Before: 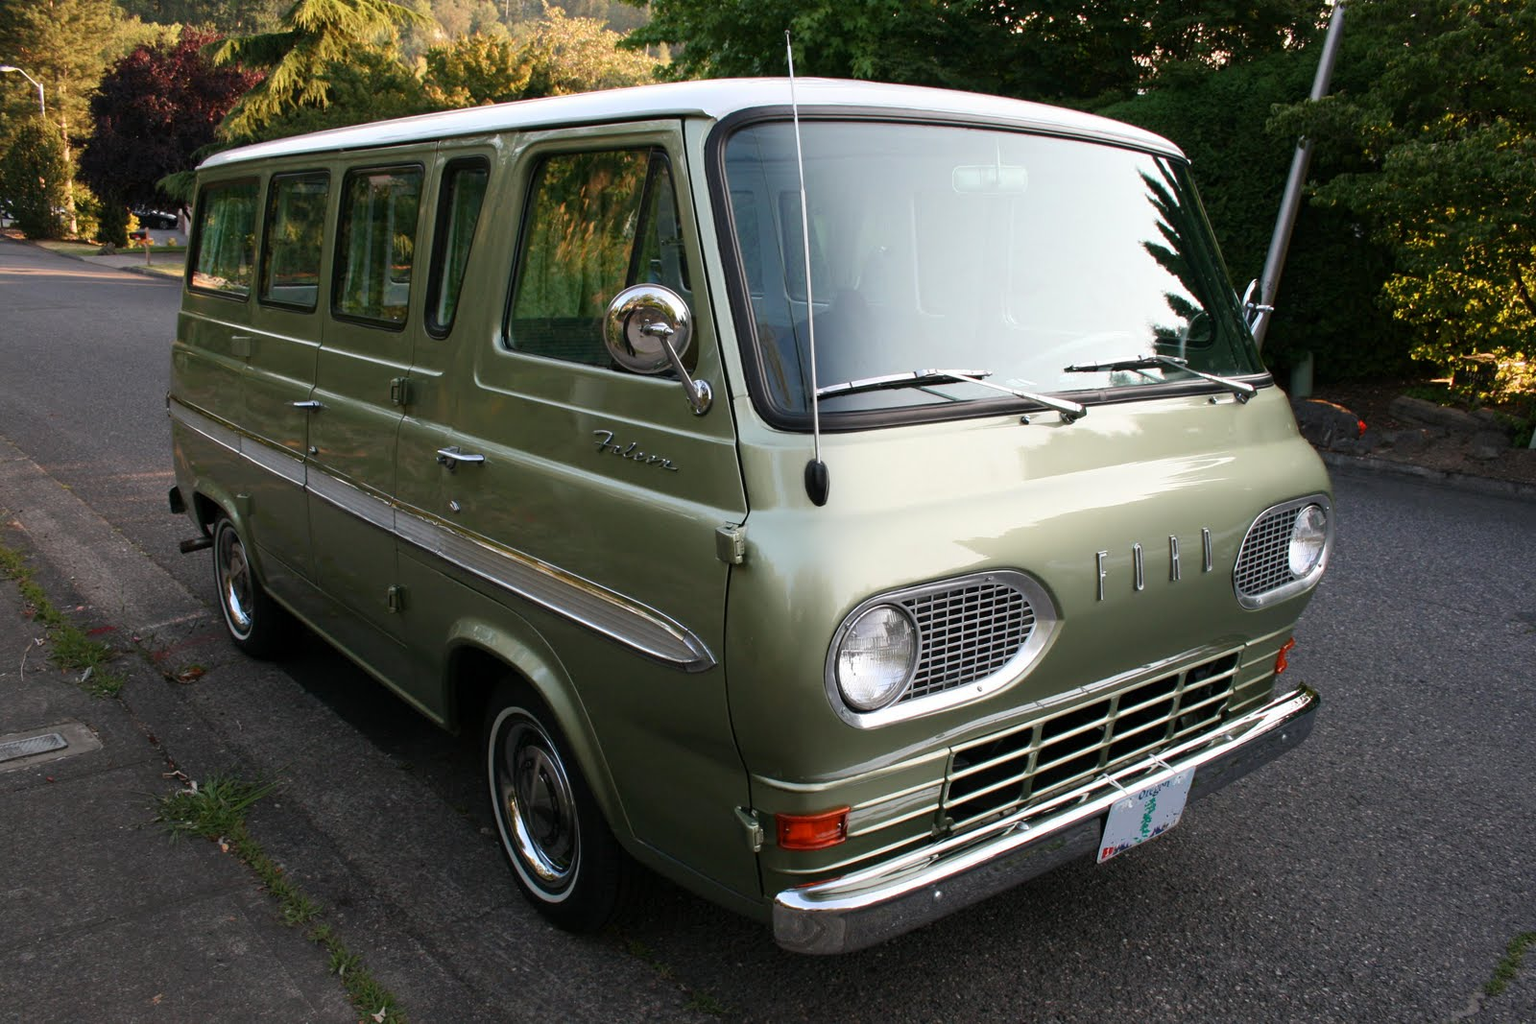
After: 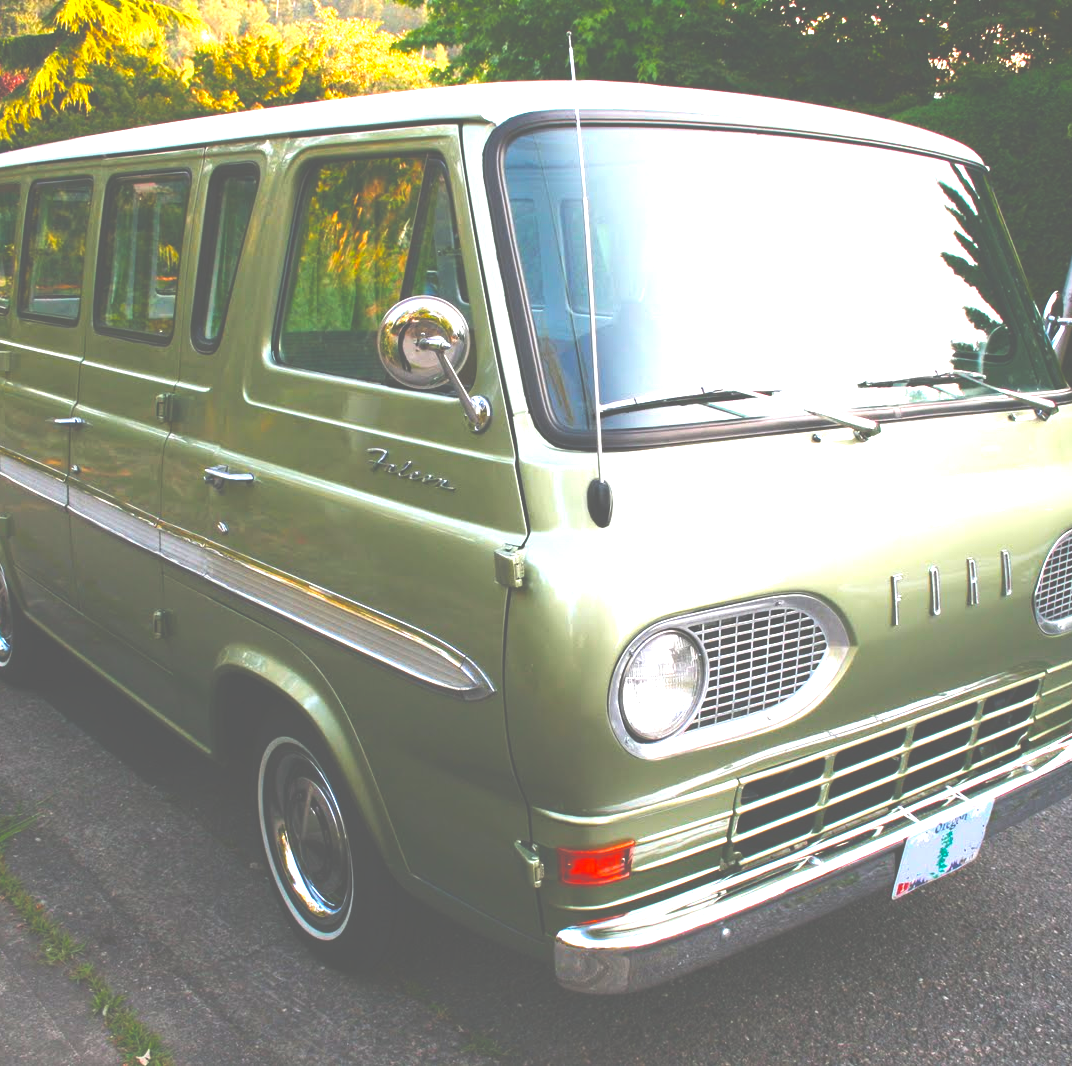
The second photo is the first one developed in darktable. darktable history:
exposure: black level correction -0.062, exposure -0.049 EV, compensate exposure bias true, compensate highlight preservation false
crop and rotate: left 15.71%, right 17.232%
color balance rgb: linear chroma grading › global chroma 39.533%, perceptual saturation grading › global saturation 20%, perceptual saturation grading › highlights -25.269%, perceptual saturation grading › shadows 49.74%, perceptual brilliance grading › global brilliance 29.219%, perceptual brilliance grading › highlights 12.613%, perceptual brilliance grading › mid-tones 23.132%
